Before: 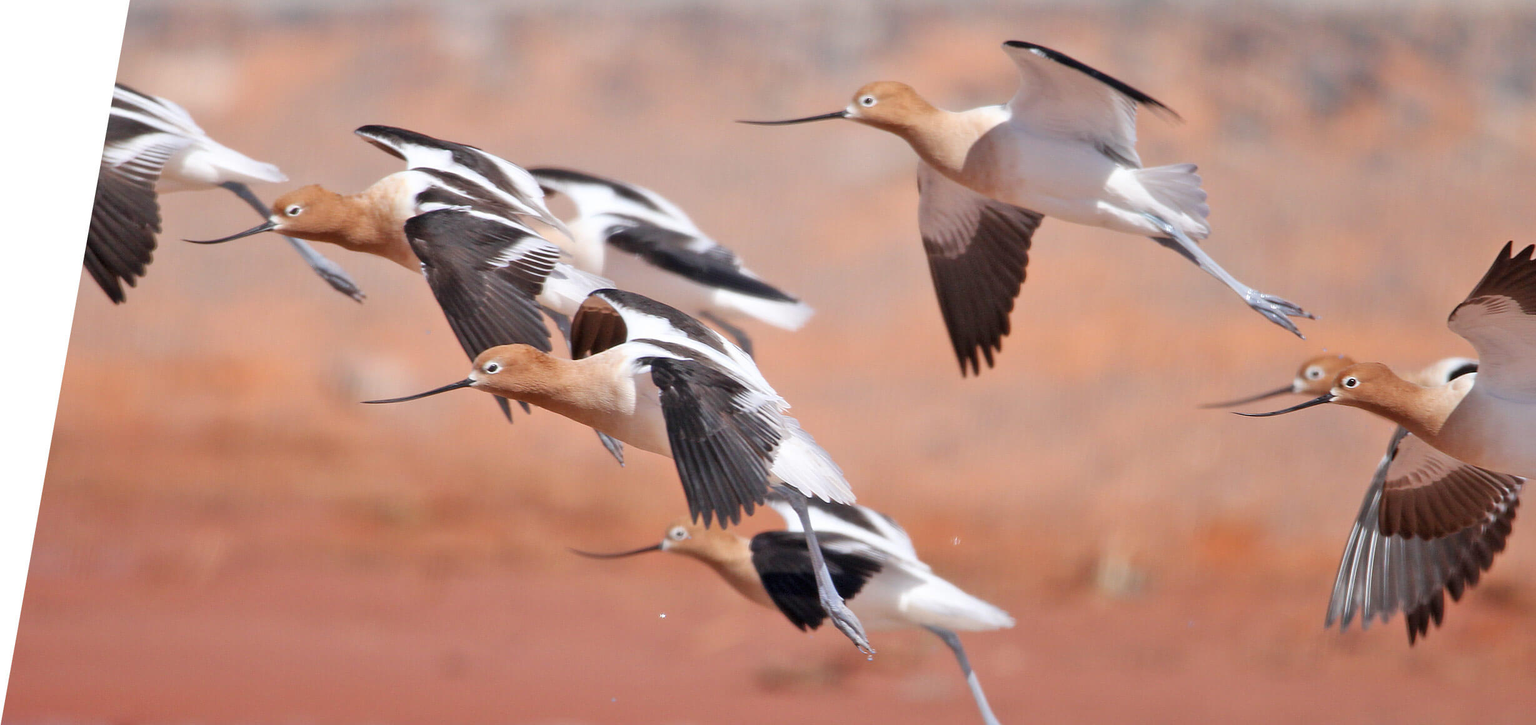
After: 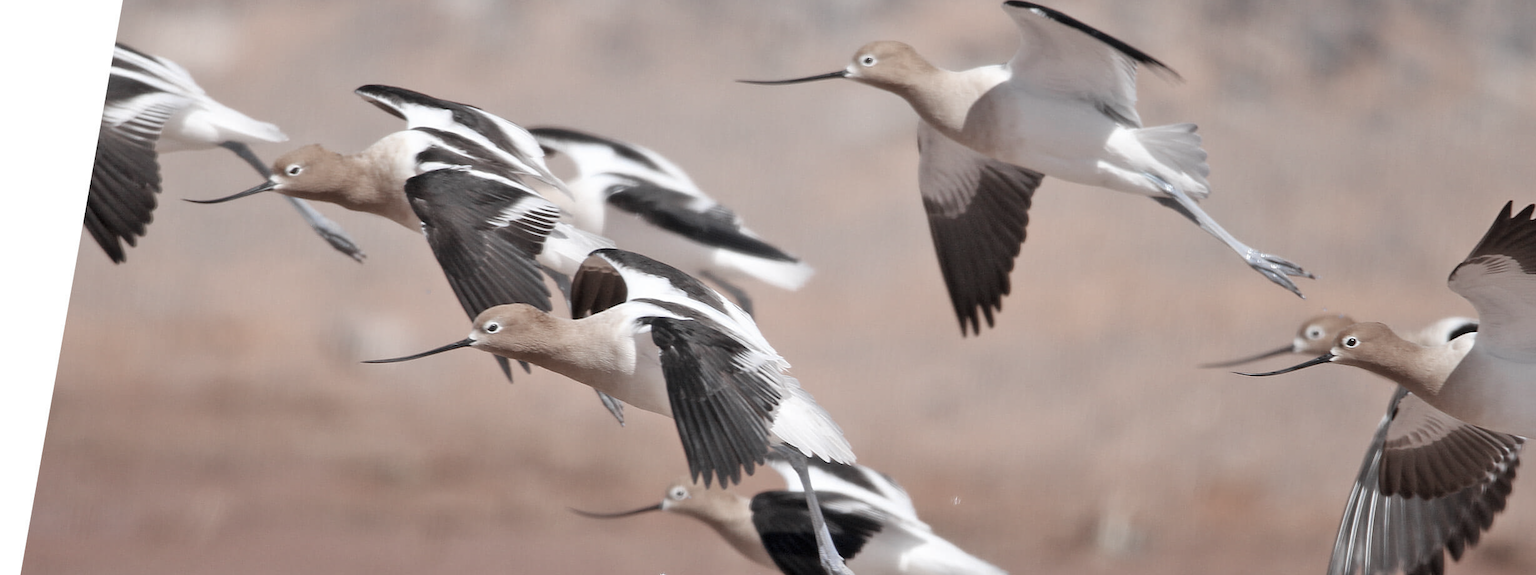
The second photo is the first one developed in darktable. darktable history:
color zones: curves: ch1 [(0.238, 0.163) (0.476, 0.2) (0.733, 0.322) (0.848, 0.134)]
crop and rotate: top 5.667%, bottom 14.883%
